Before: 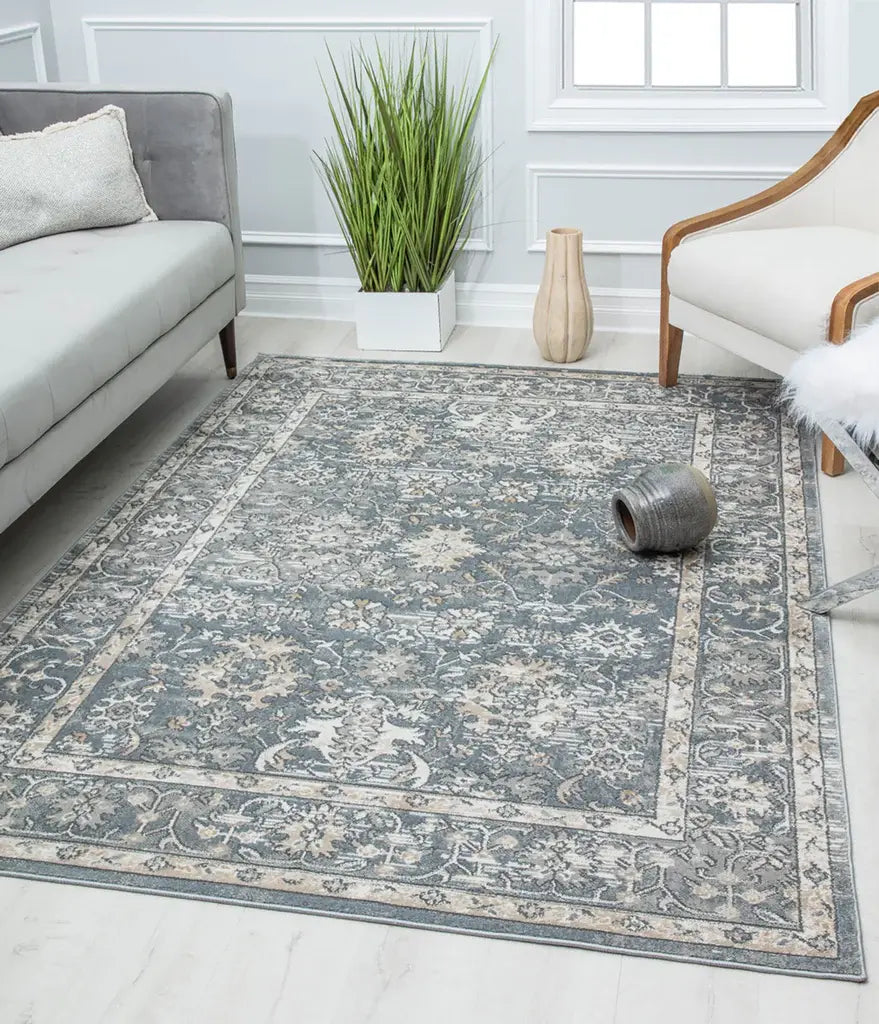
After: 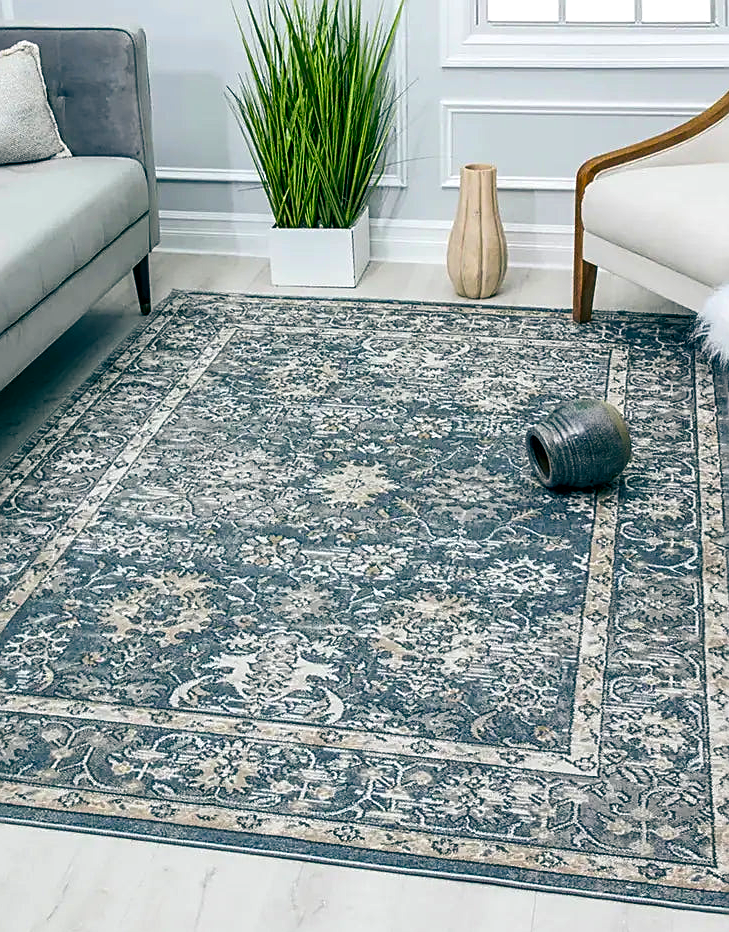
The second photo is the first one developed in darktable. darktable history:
crop: left 9.821%, top 6.343%, right 7.146%, bottom 2.616%
local contrast: highlights 103%, shadows 101%, detail 119%, midtone range 0.2
color balance rgb: shadows lift › luminance -28.983%, shadows lift › chroma 10.091%, shadows lift › hue 232.21°, perceptual saturation grading › global saturation 25.607%, perceptual brilliance grading › global brilliance 2.765%, perceptual brilliance grading › highlights -2.412%, perceptual brilliance grading › shadows 3.381%
sharpen: on, module defaults
contrast brightness saturation: contrast 0.127, brightness -0.223, saturation 0.139
